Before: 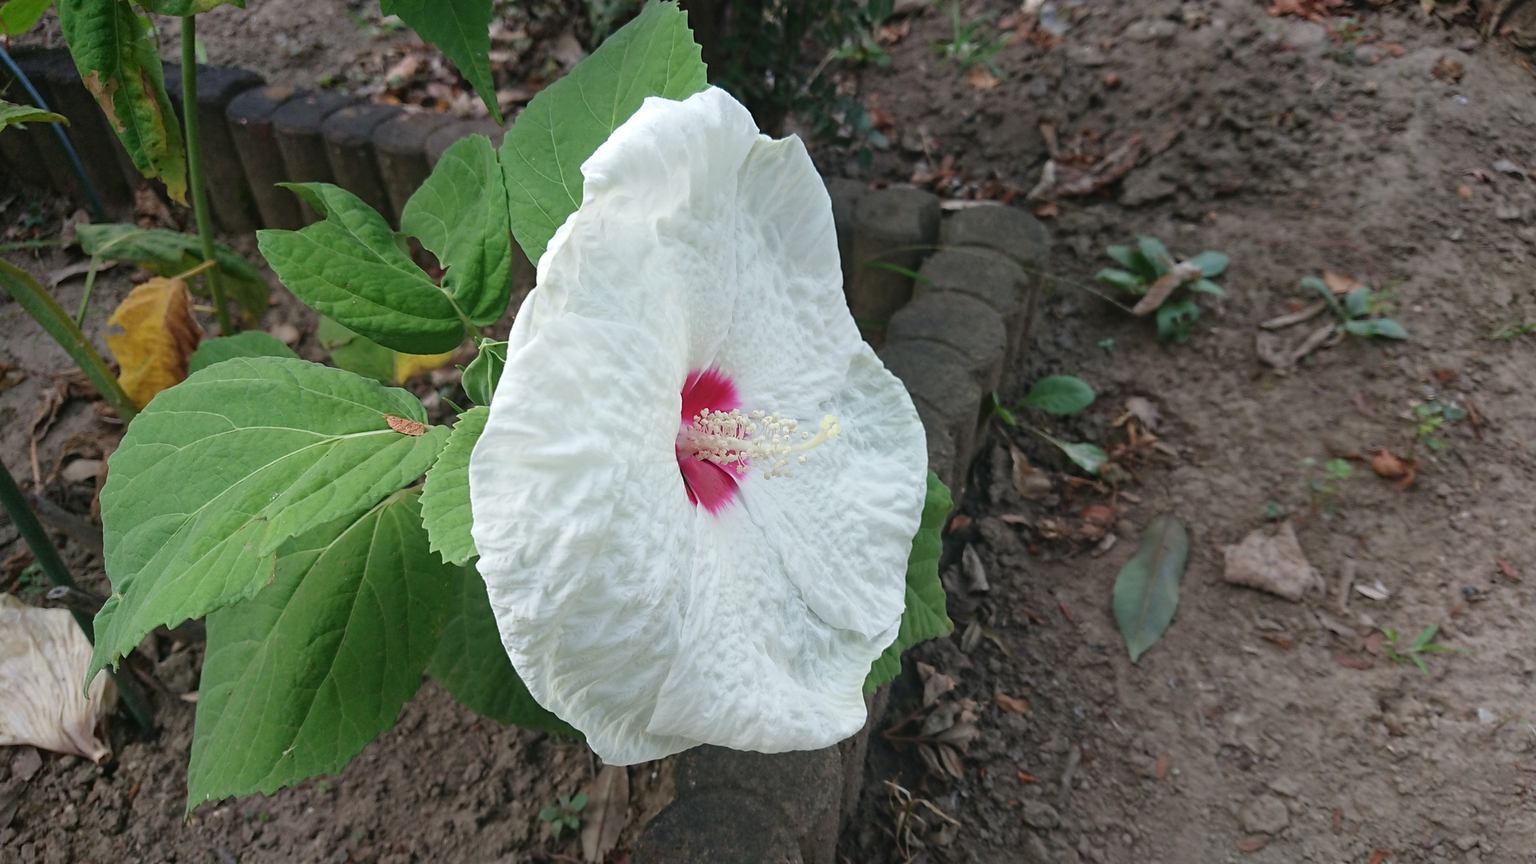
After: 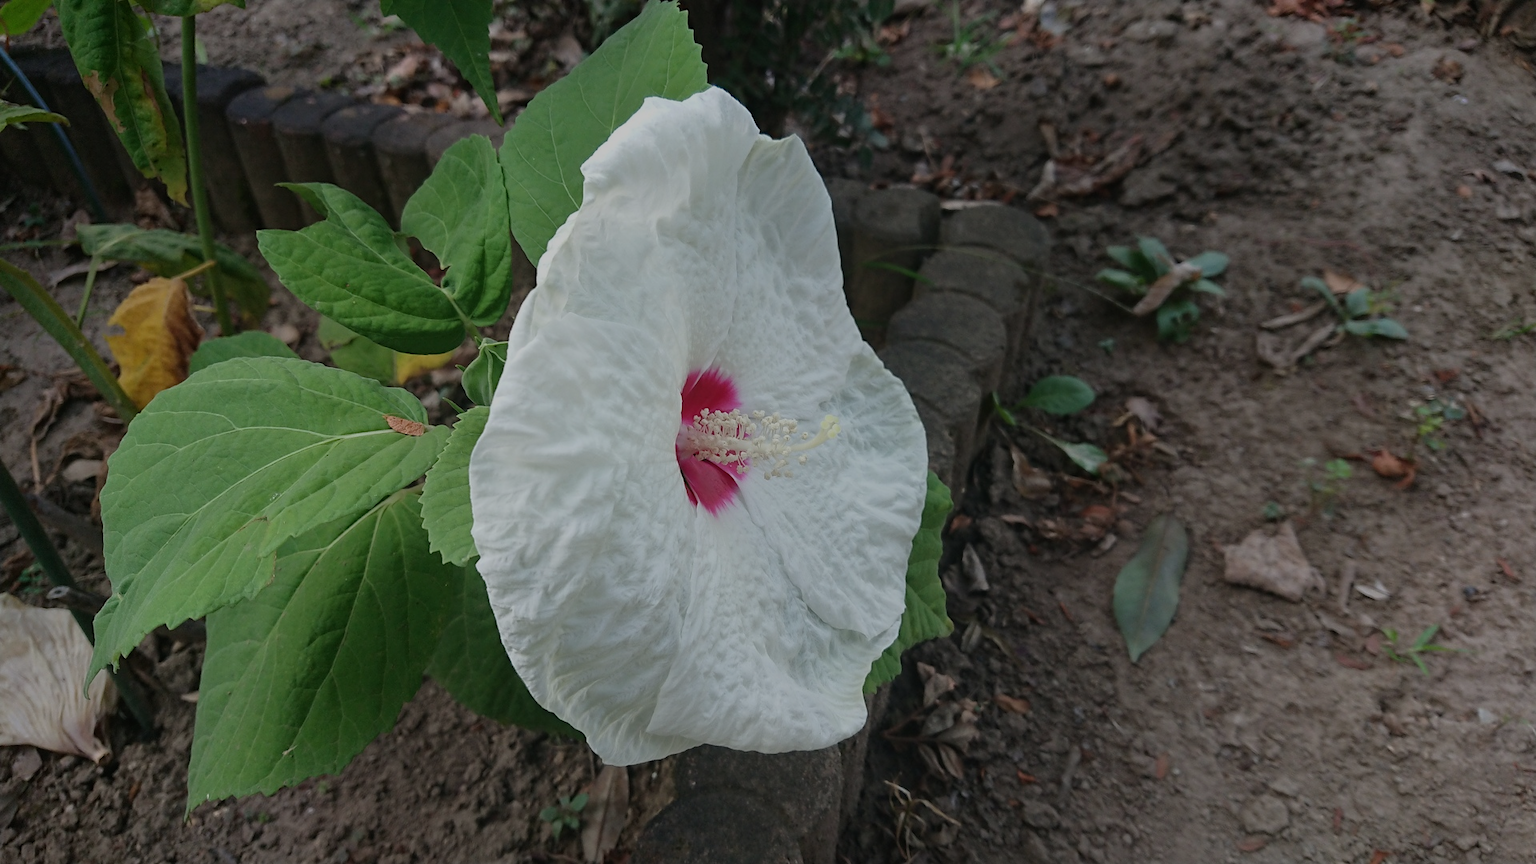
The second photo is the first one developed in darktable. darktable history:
exposure: black level correction 0, exposure 1.1 EV, compensate highlight preservation false
tone equalizer: -8 EV -2 EV, -7 EV -2 EV, -6 EV -2 EV, -5 EV -2 EV, -4 EV -2 EV, -3 EV -2 EV, -2 EV -2 EV, -1 EV -1.63 EV, +0 EV -2 EV
